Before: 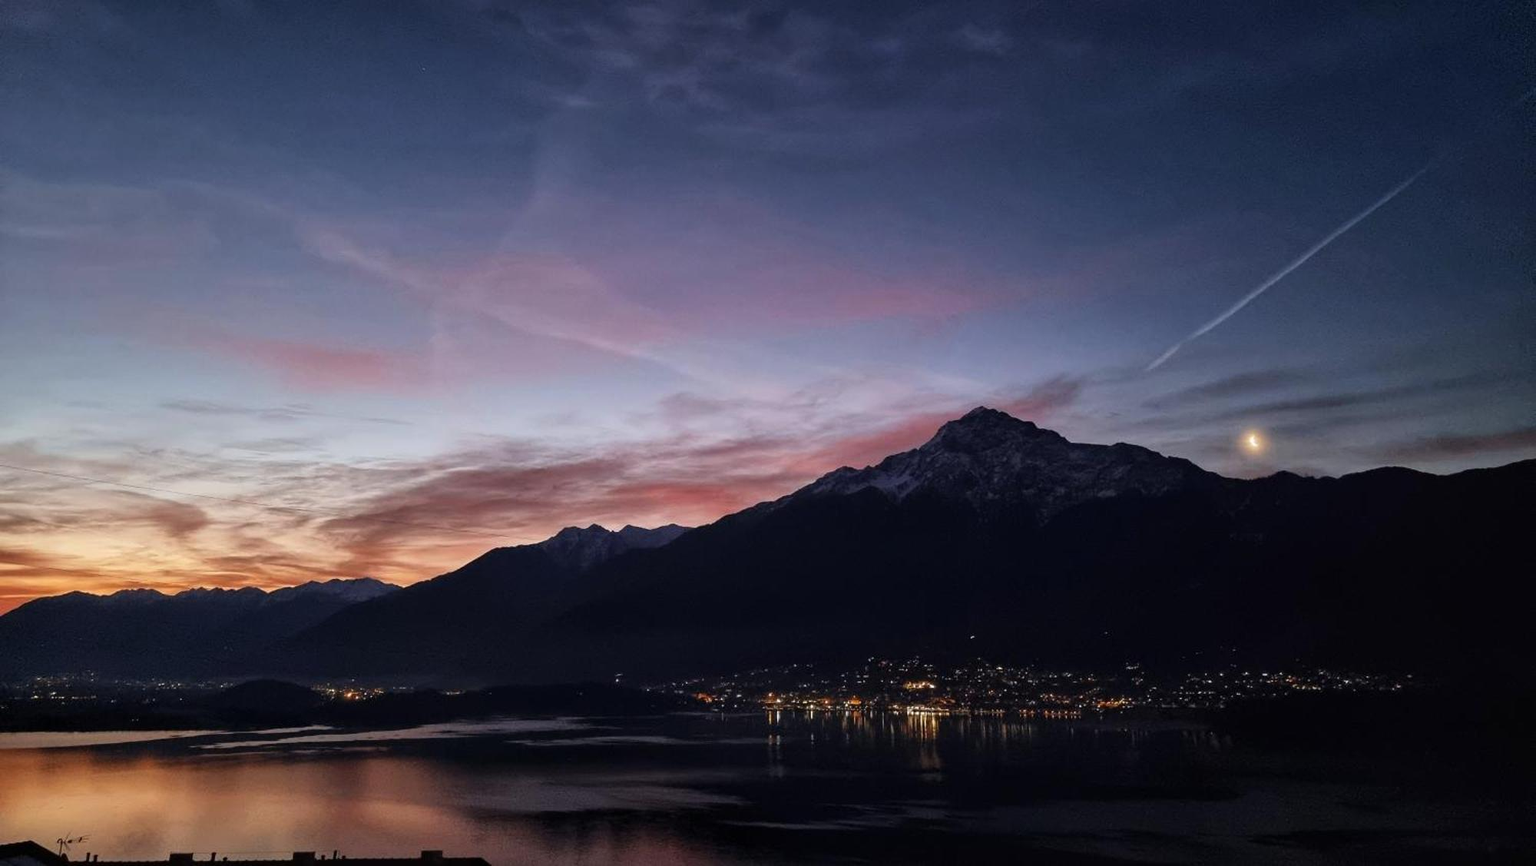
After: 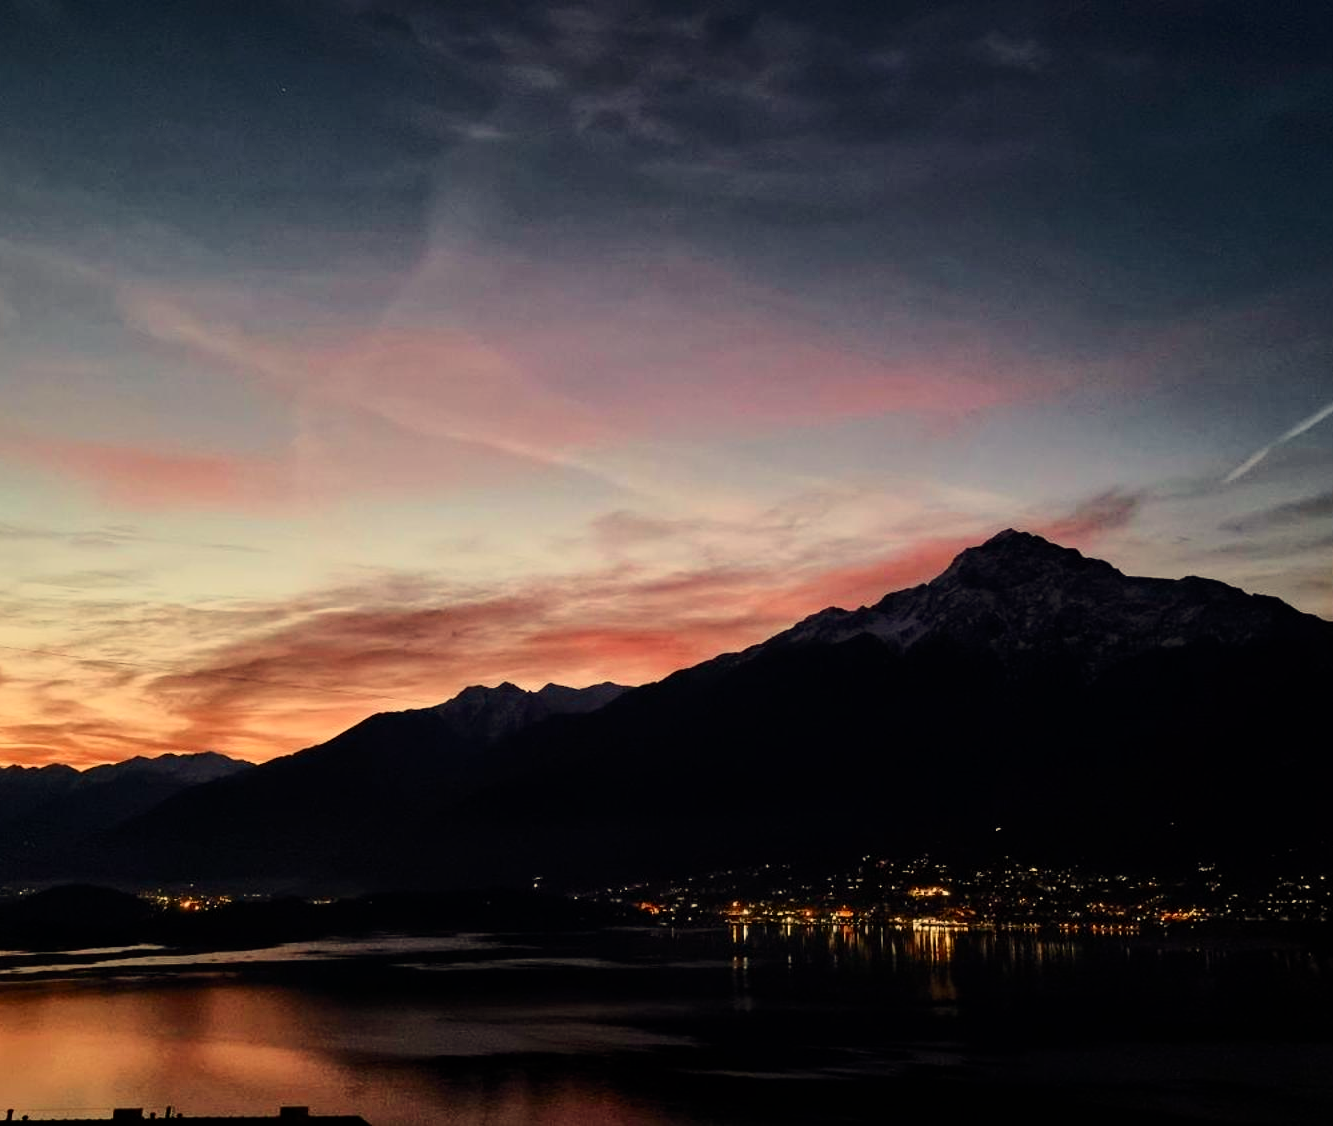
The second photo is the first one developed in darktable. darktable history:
crop and rotate: left 13.409%, right 19.924%
tone curve: curves: ch0 [(0, 0) (0.234, 0.191) (0.48, 0.534) (0.608, 0.667) (0.725, 0.809) (0.864, 0.922) (1, 1)]; ch1 [(0, 0) (0.453, 0.43) (0.5, 0.5) (0.615, 0.649) (1, 1)]; ch2 [(0, 0) (0.5, 0.5) (0.586, 0.617) (1, 1)], color space Lab, independent channels, preserve colors none
white balance: red 1.08, blue 0.791
filmic rgb: black relative exposure -8.15 EV, white relative exposure 3.76 EV, hardness 4.46
